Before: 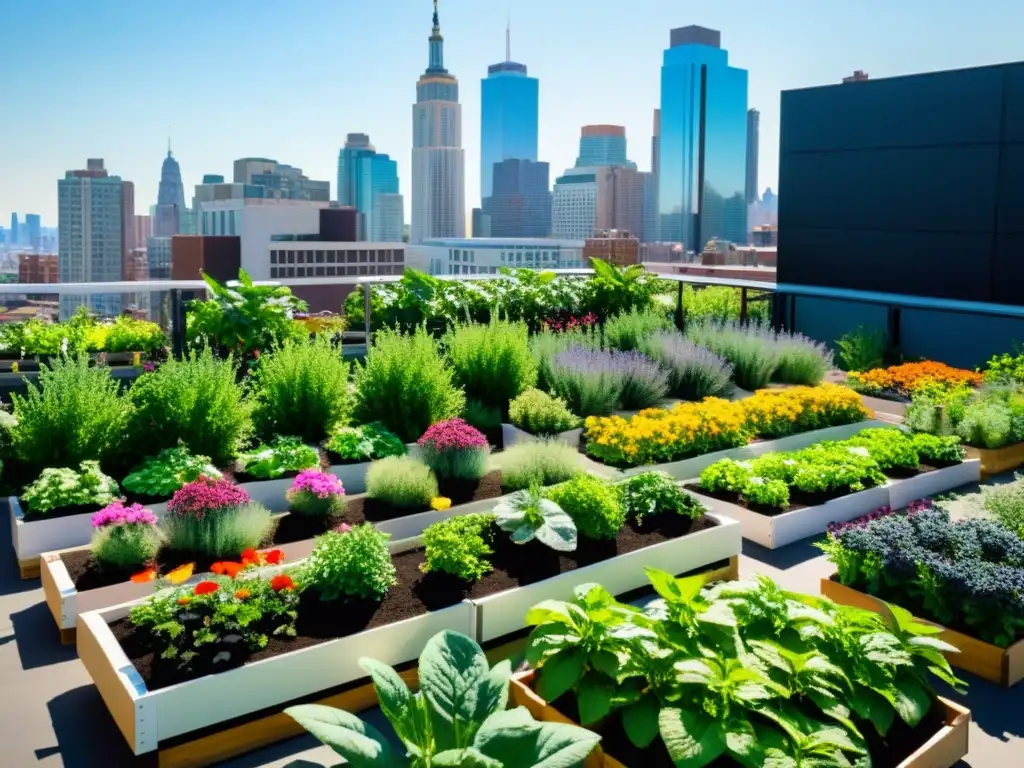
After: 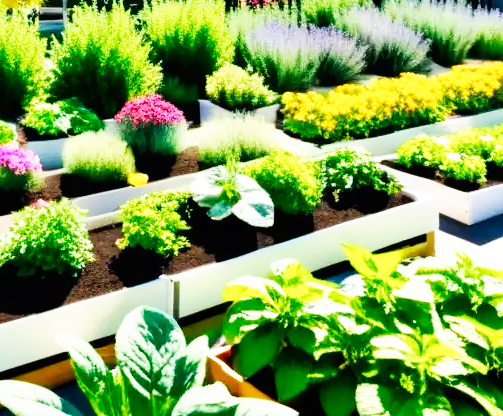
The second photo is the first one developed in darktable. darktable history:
base curve: curves: ch0 [(0, 0) (0.007, 0.004) (0.027, 0.03) (0.046, 0.07) (0.207, 0.54) (0.442, 0.872) (0.673, 0.972) (1, 1)], preserve colors none
crop: left 29.625%, top 42.286%, right 21.209%, bottom 3.509%
